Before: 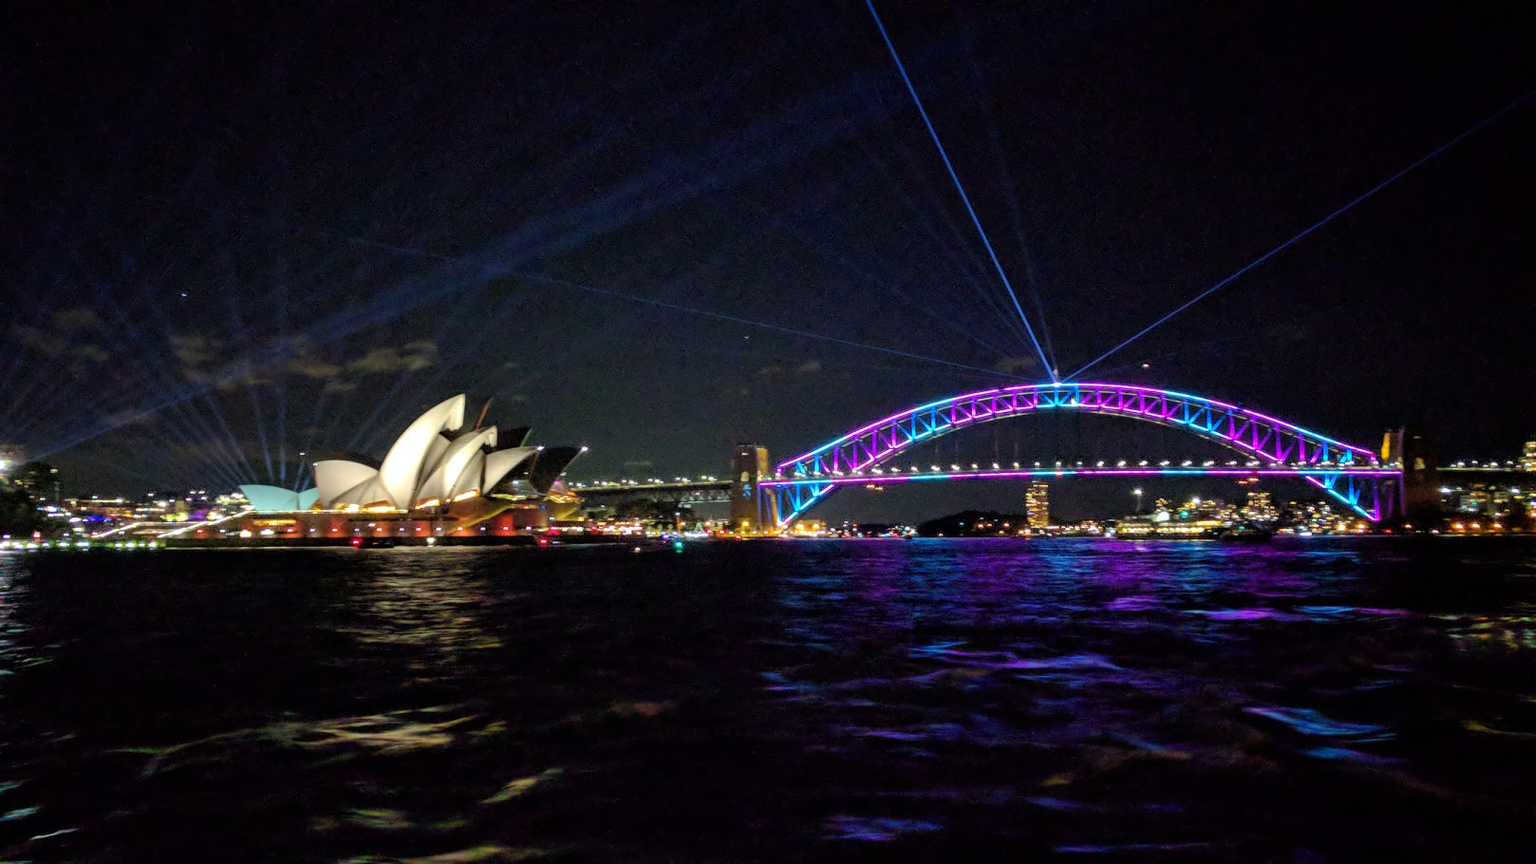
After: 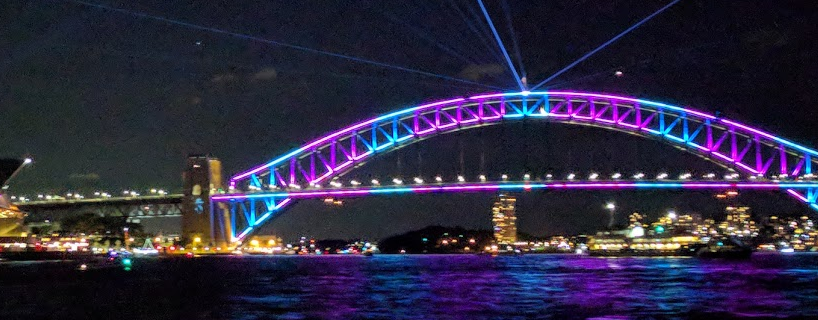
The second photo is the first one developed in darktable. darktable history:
crop: left 36.346%, top 34.394%, right 13.076%, bottom 30.431%
